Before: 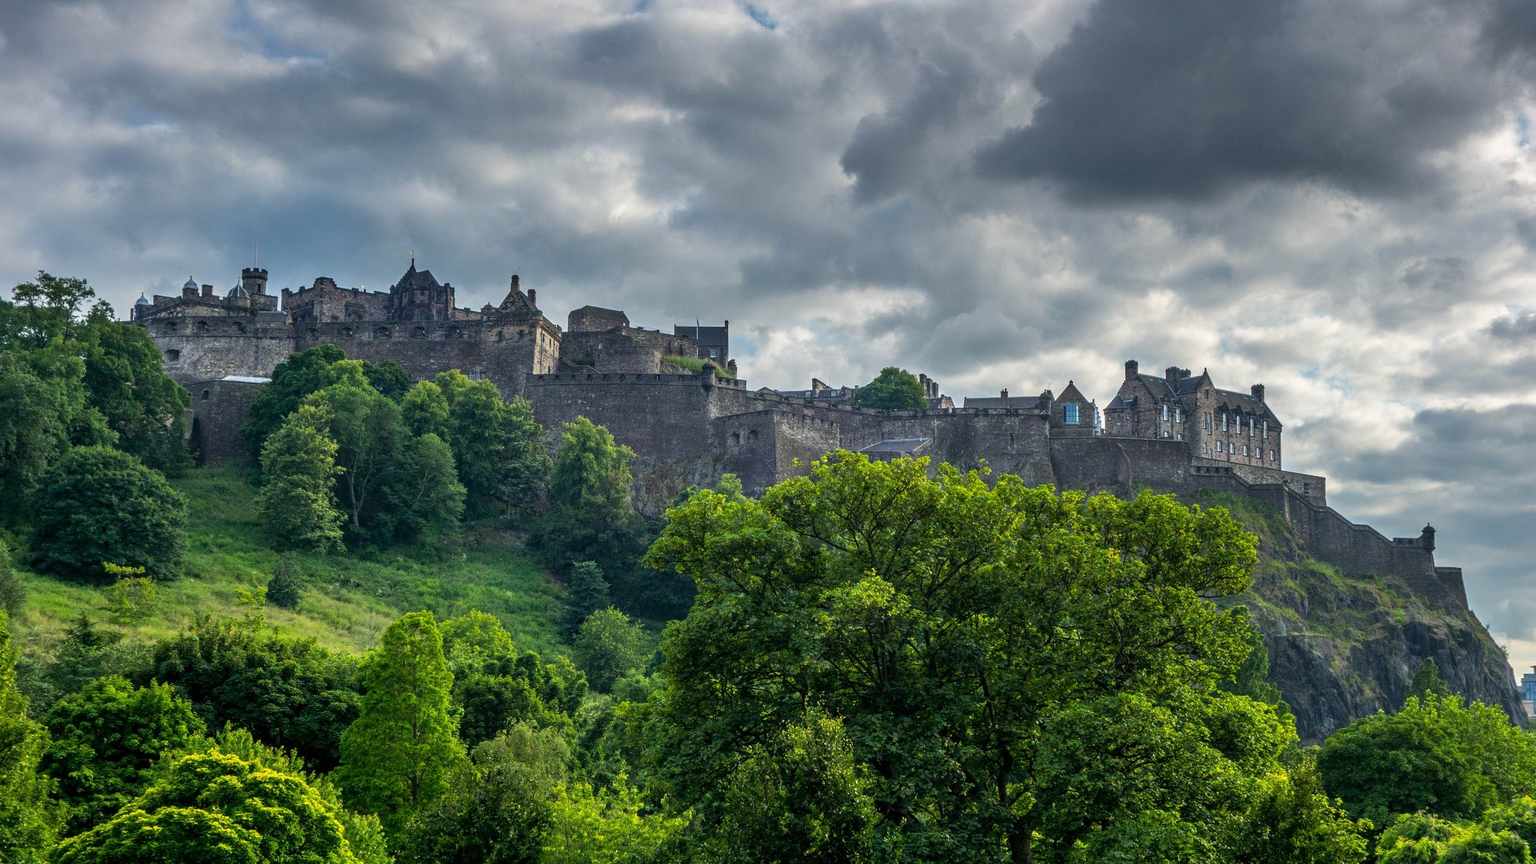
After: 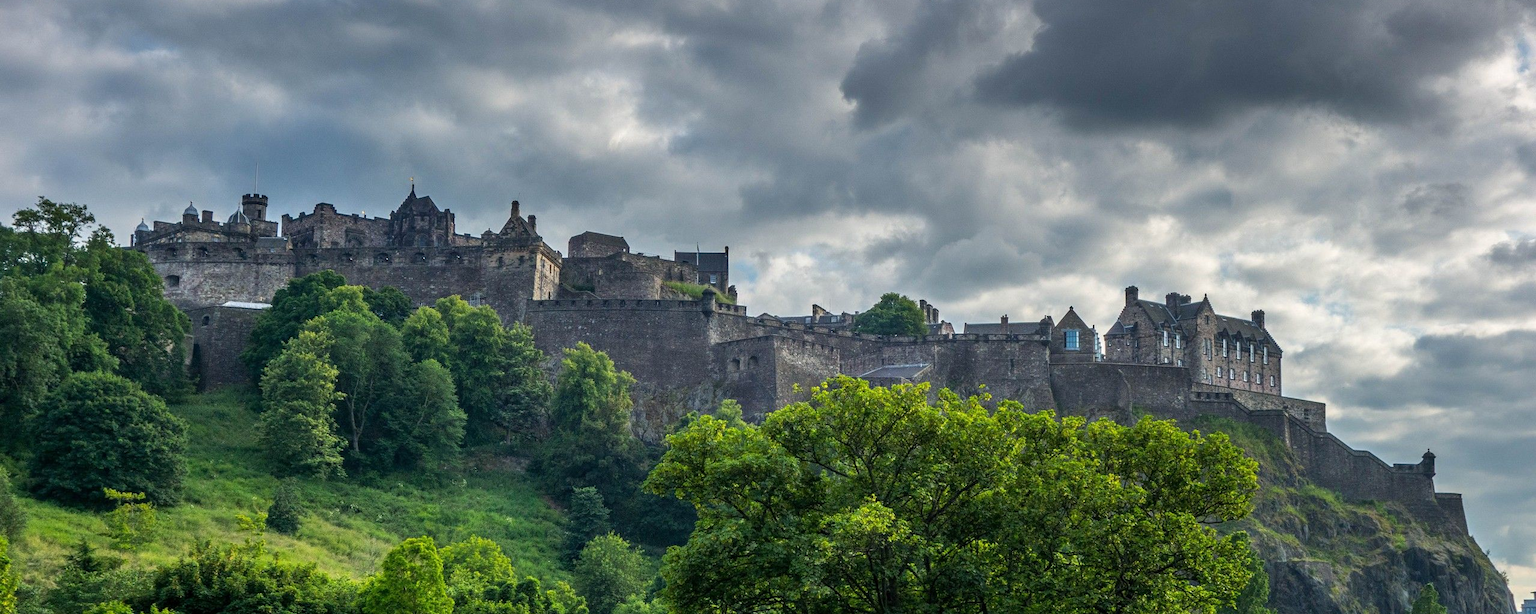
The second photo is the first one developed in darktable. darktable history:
crop and rotate: top 8.633%, bottom 20.196%
